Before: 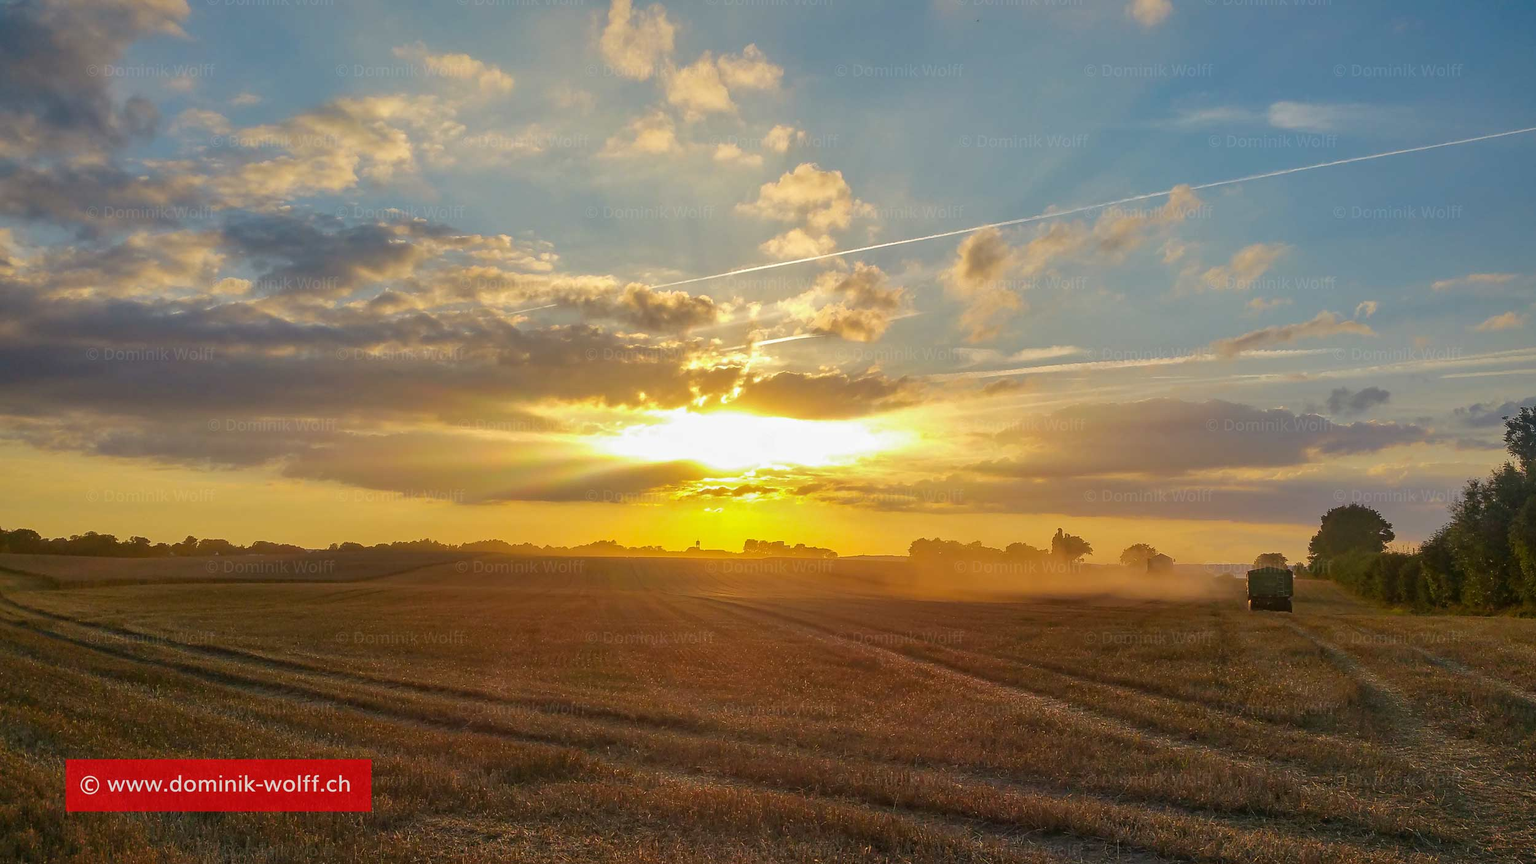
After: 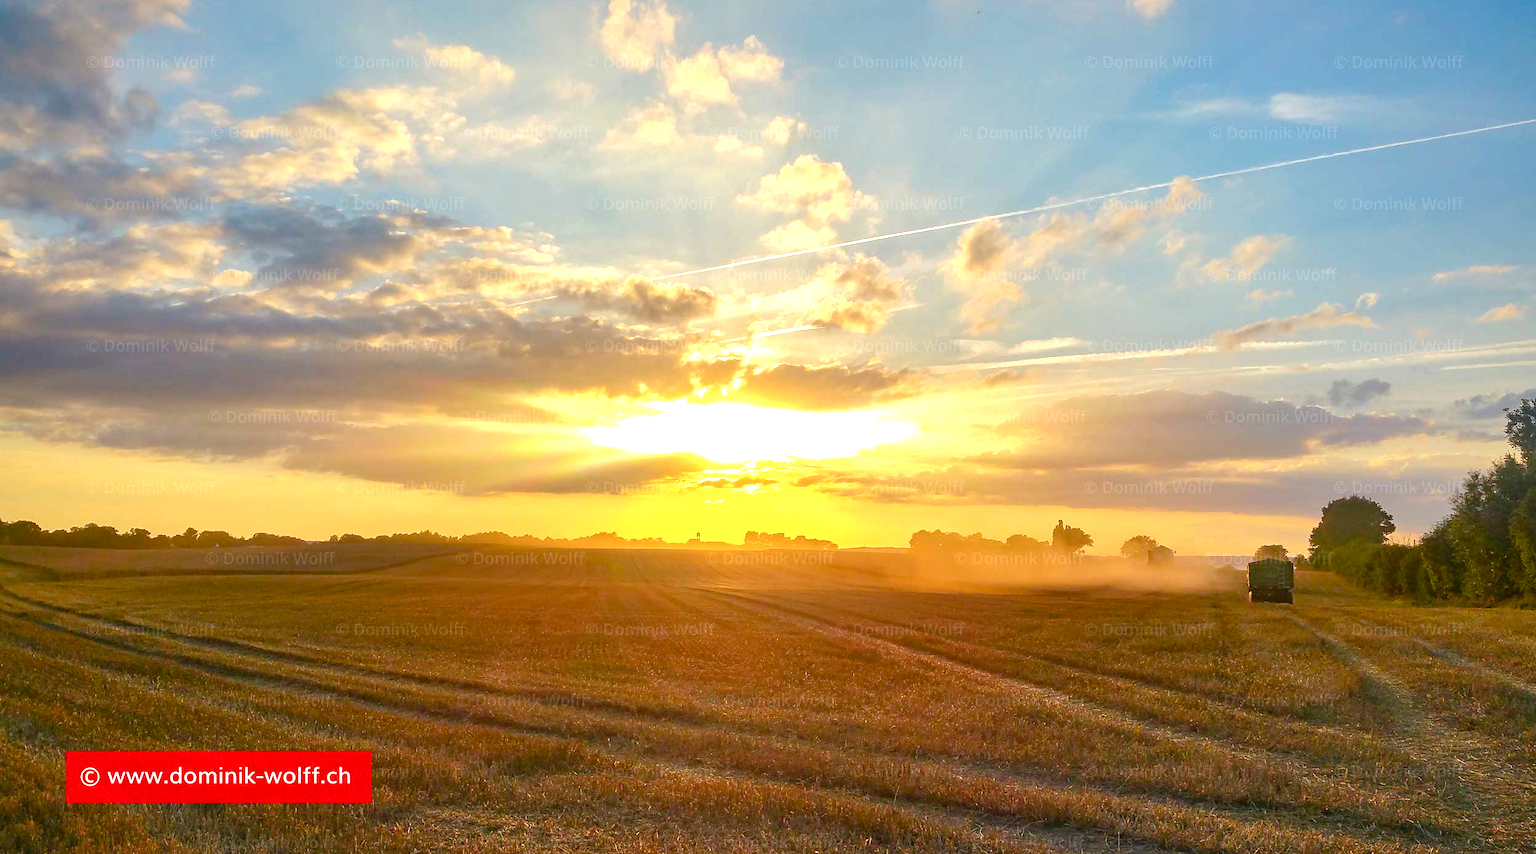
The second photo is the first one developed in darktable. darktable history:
color balance rgb: perceptual saturation grading › global saturation 20%, perceptual saturation grading › highlights -25%, perceptual saturation grading › shadows 25%
crop: top 1.049%, right 0.001%
exposure: exposure 0.935 EV, compensate highlight preservation false
